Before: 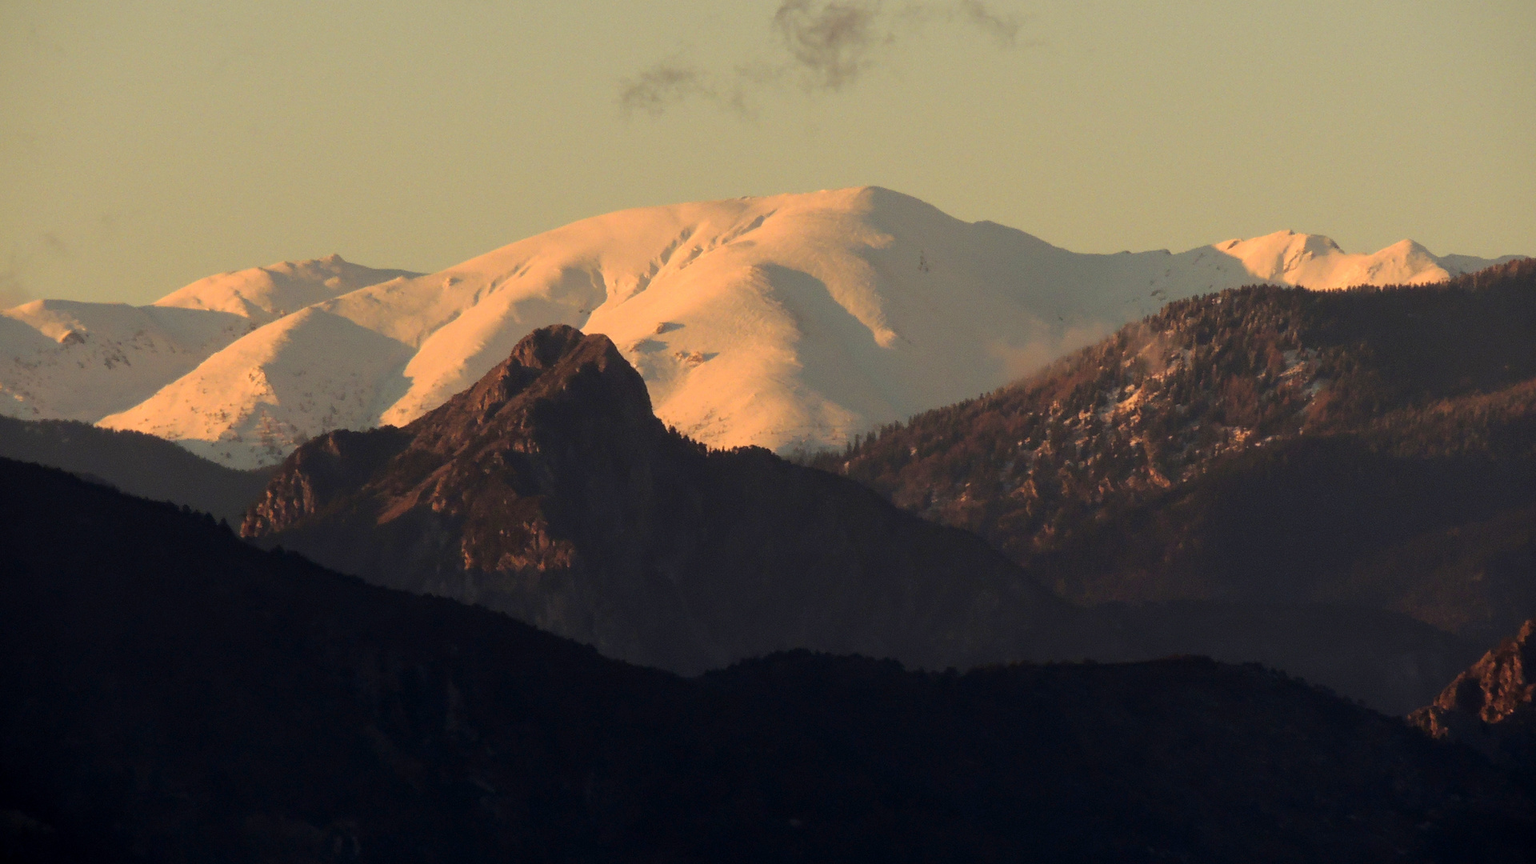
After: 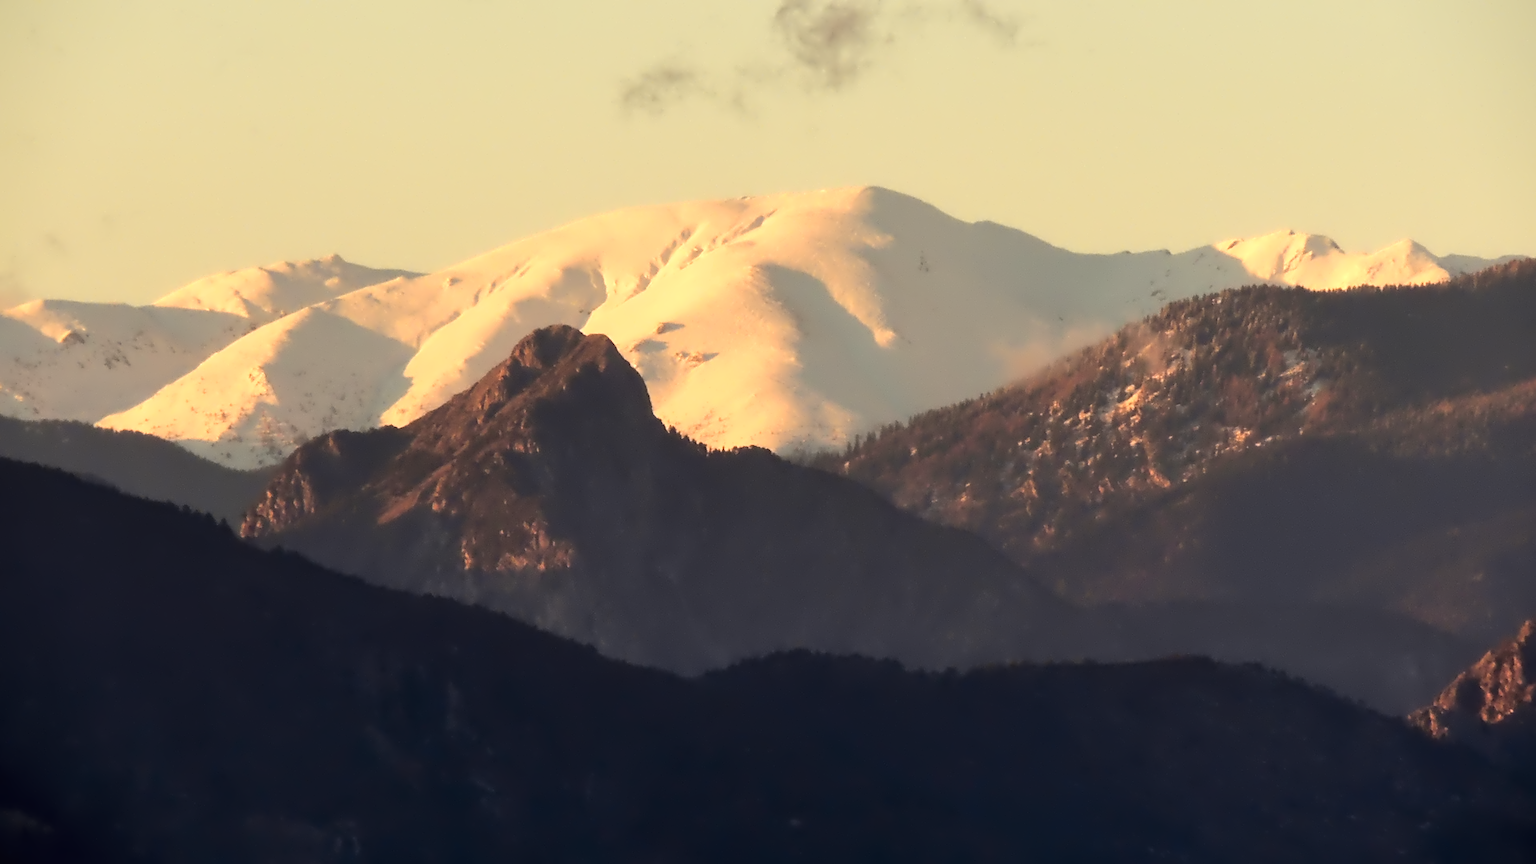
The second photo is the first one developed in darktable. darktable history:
exposure: black level correction 0, exposure 0.598 EV, compensate exposure bias true, compensate highlight preservation false
tone equalizer: -8 EV 0.083 EV, edges refinement/feathering 500, mask exposure compensation -1.57 EV, preserve details no
contrast equalizer: y [[0.5 ×6], [0.5 ×6], [0.5 ×6], [0, 0.033, 0.067, 0.1, 0.133, 0.167], [0, 0.05, 0.1, 0.15, 0.2, 0.25]]
shadows and highlights: shadows 36.59, highlights -28.07, soften with gaussian
